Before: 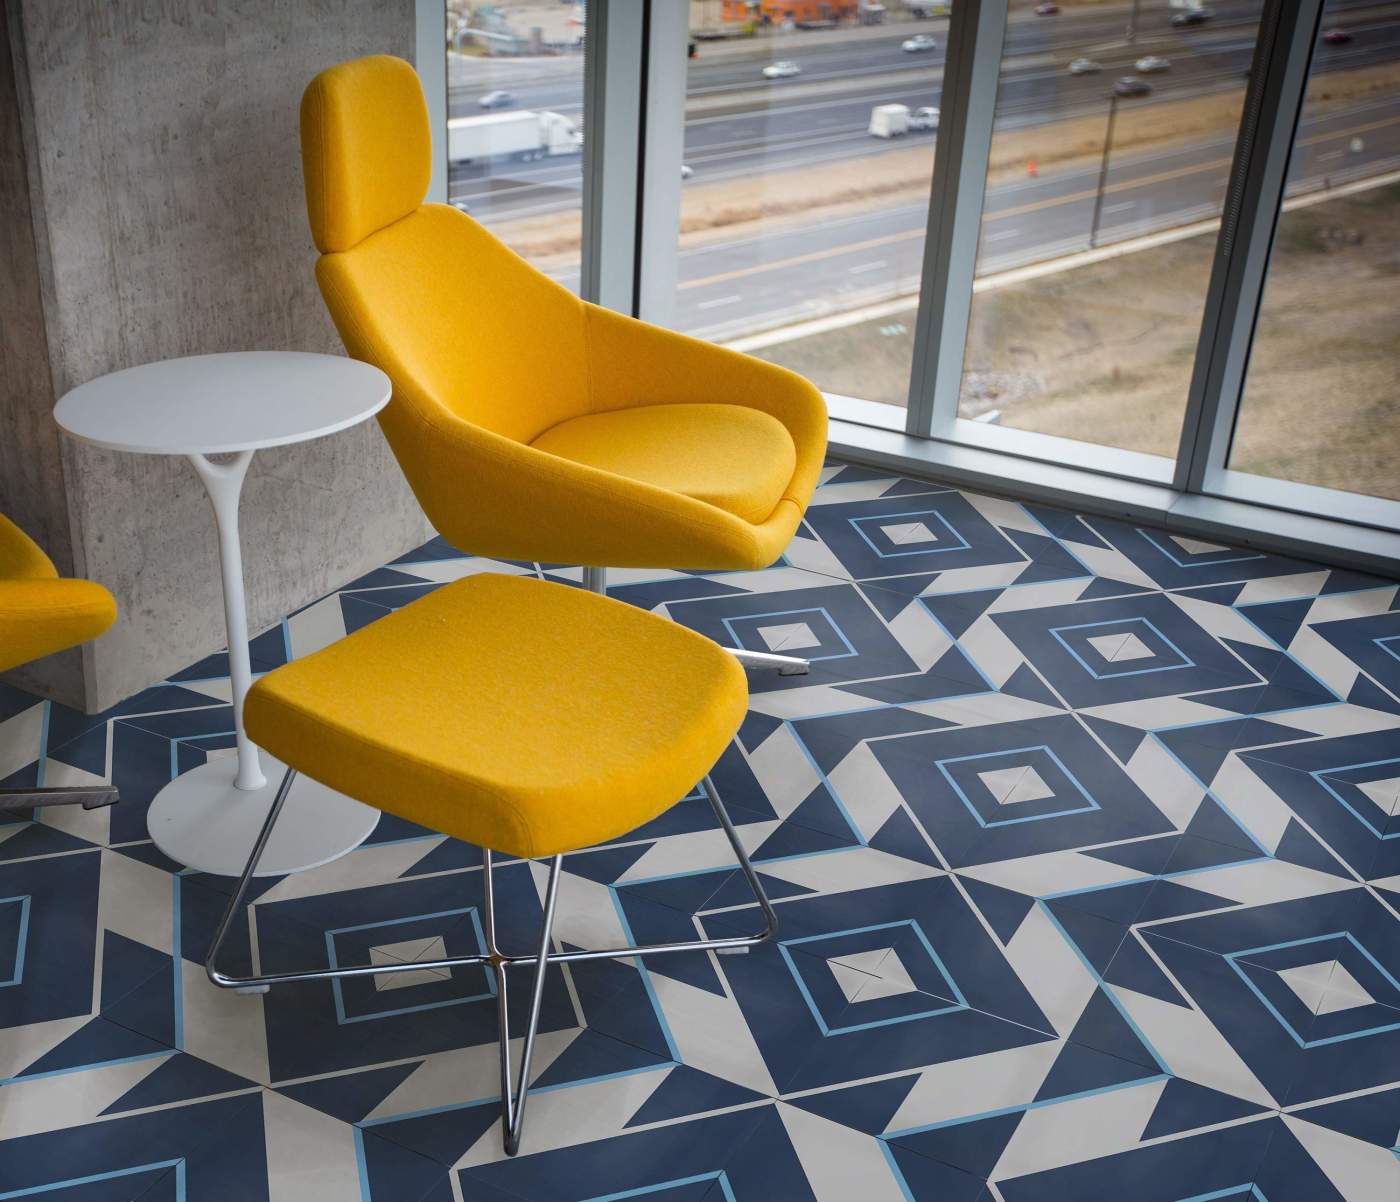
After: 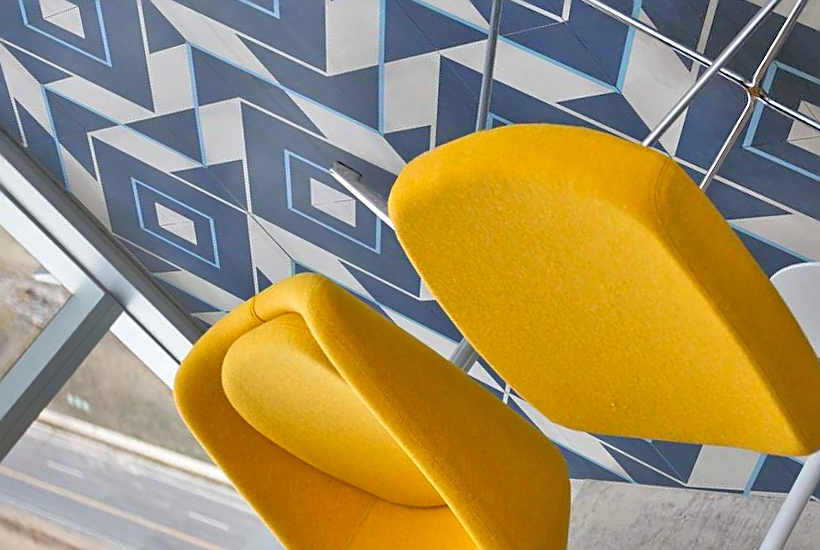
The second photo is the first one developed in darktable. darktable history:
tone equalizer: -7 EV 0.153 EV, -6 EV 0.592 EV, -5 EV 1.13 EV, -4 EV 1.3 EV, -3 EV 1.18 EV, -2 EV 0.6 EV, -1 EV 0.148 EV, mask exposure compensation -0.498 EV
shadows and highlights: shadows 22.21, highlights -48.74, soften with gaussian
crop and rotate: angle 146.92°, left 9.203%, top 15.588%, right 4.432%, bottom 16.955%
sharpen: on, module defaults
